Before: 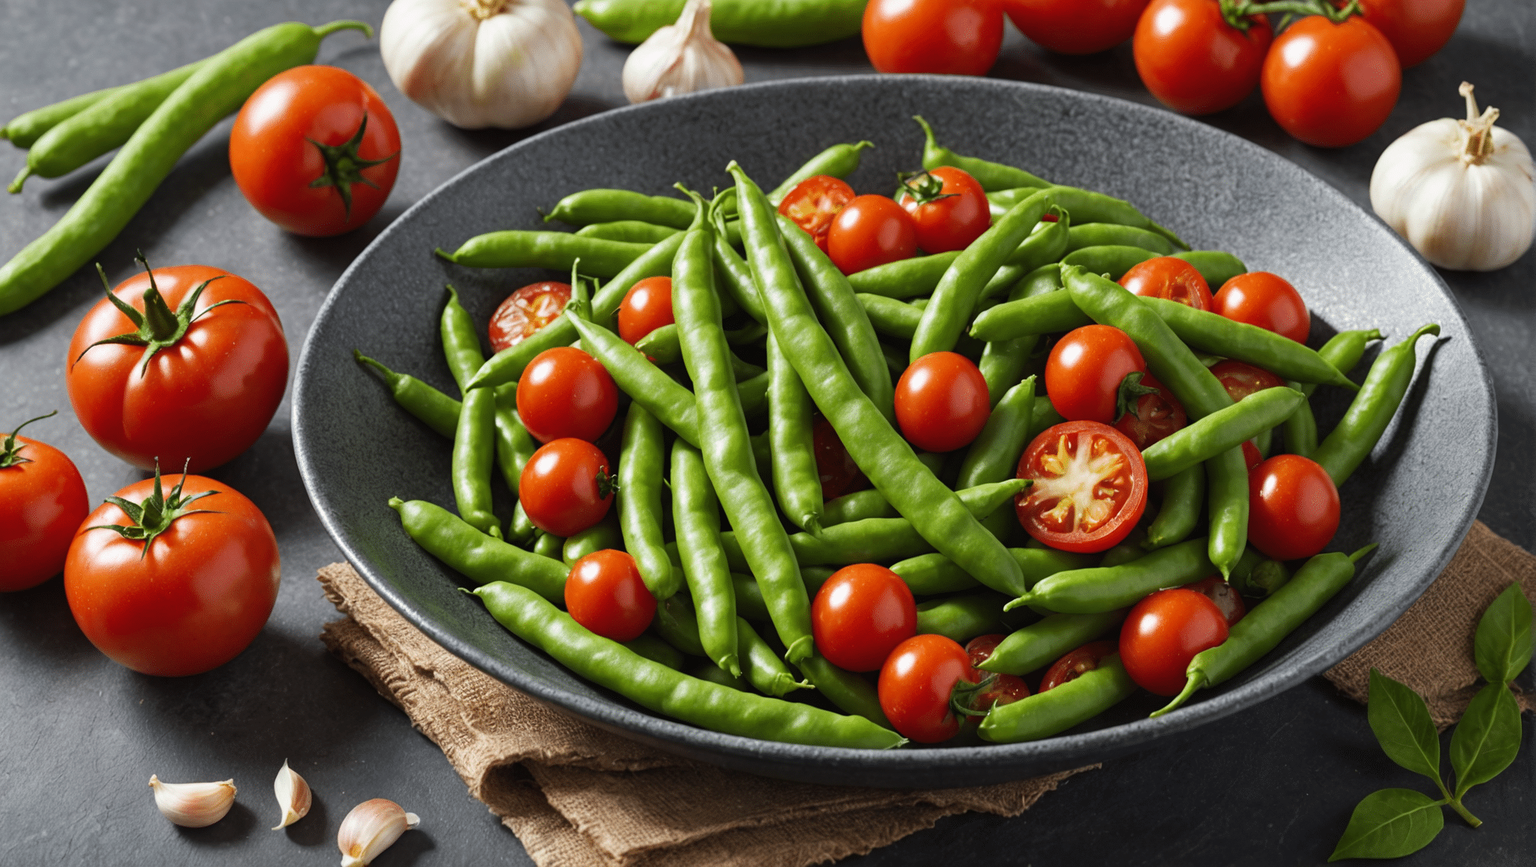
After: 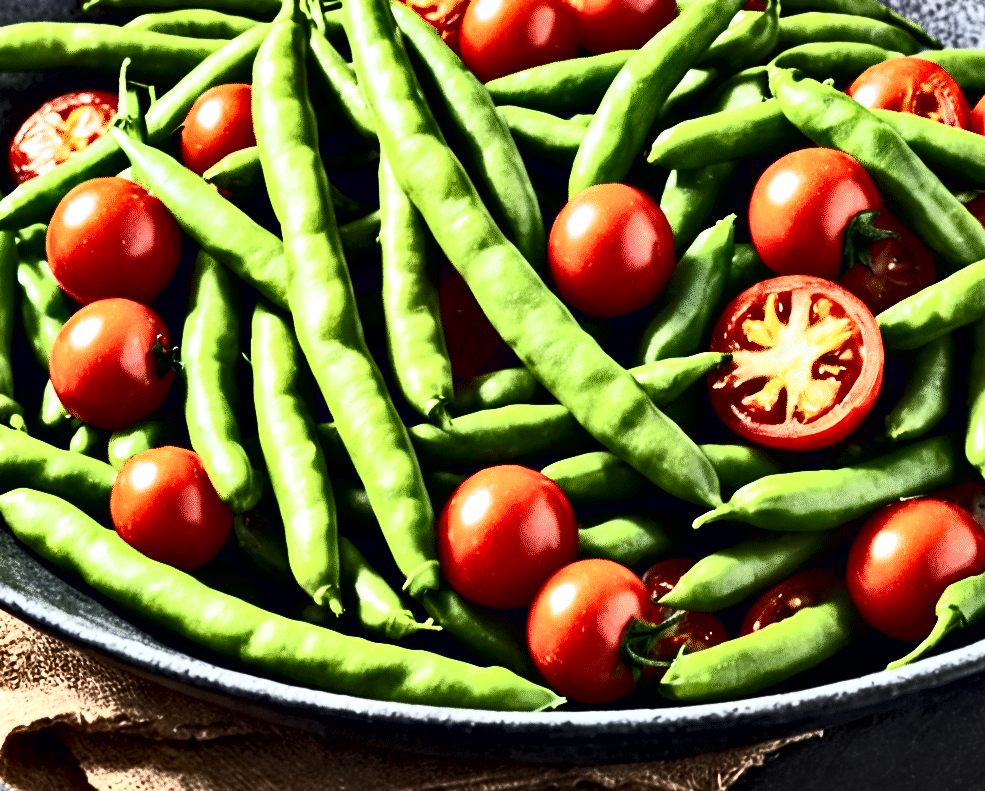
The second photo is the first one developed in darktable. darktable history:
contrast equalizer: octaves 7, y [[0.48, 0.654, 0.731, 0.706, 0.772, 0.382], [0.55 ×6], [0 ×6], [0 ×6], [0 ×6]]
contrast brightness saturation: contrast 0.62, brightness 0.34, saturation 0.14
crop: left 31.379%, top 24.658%, right 20.326%, bottom 6.628%
